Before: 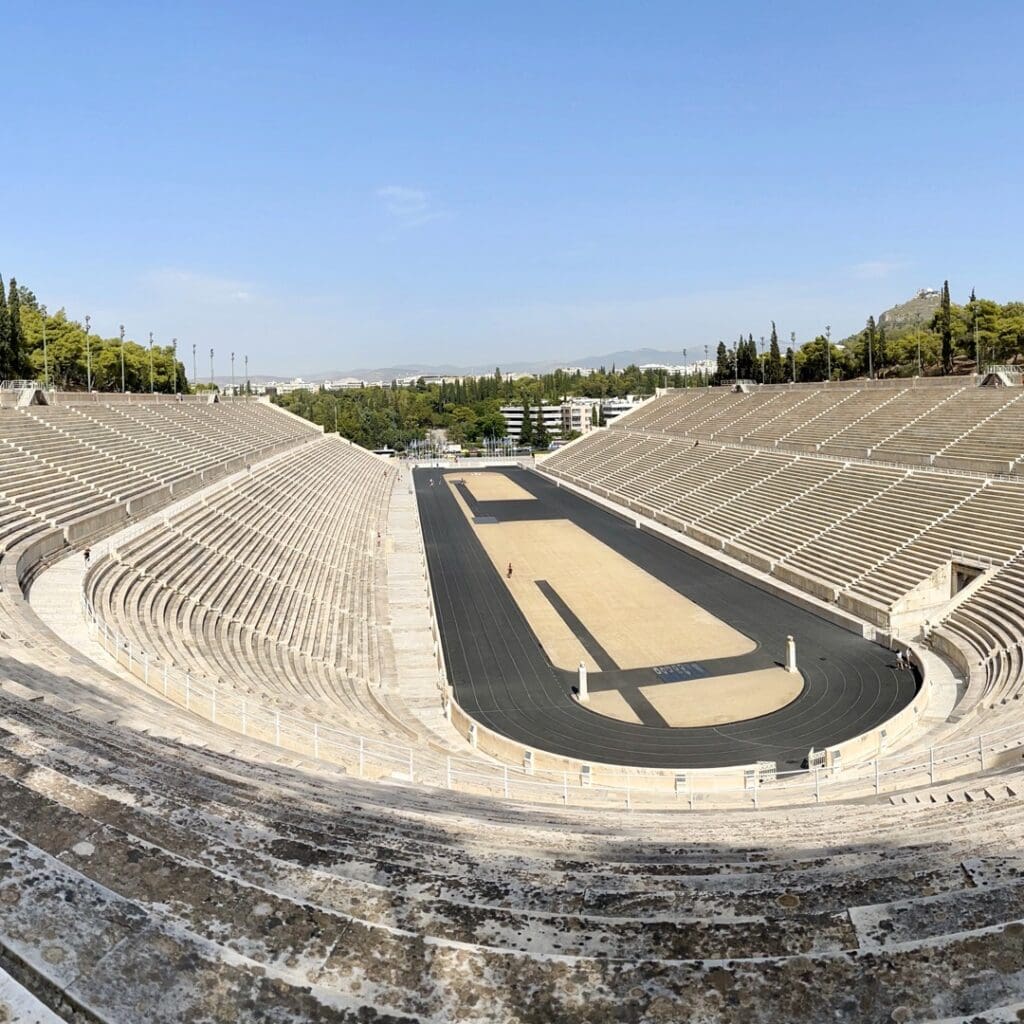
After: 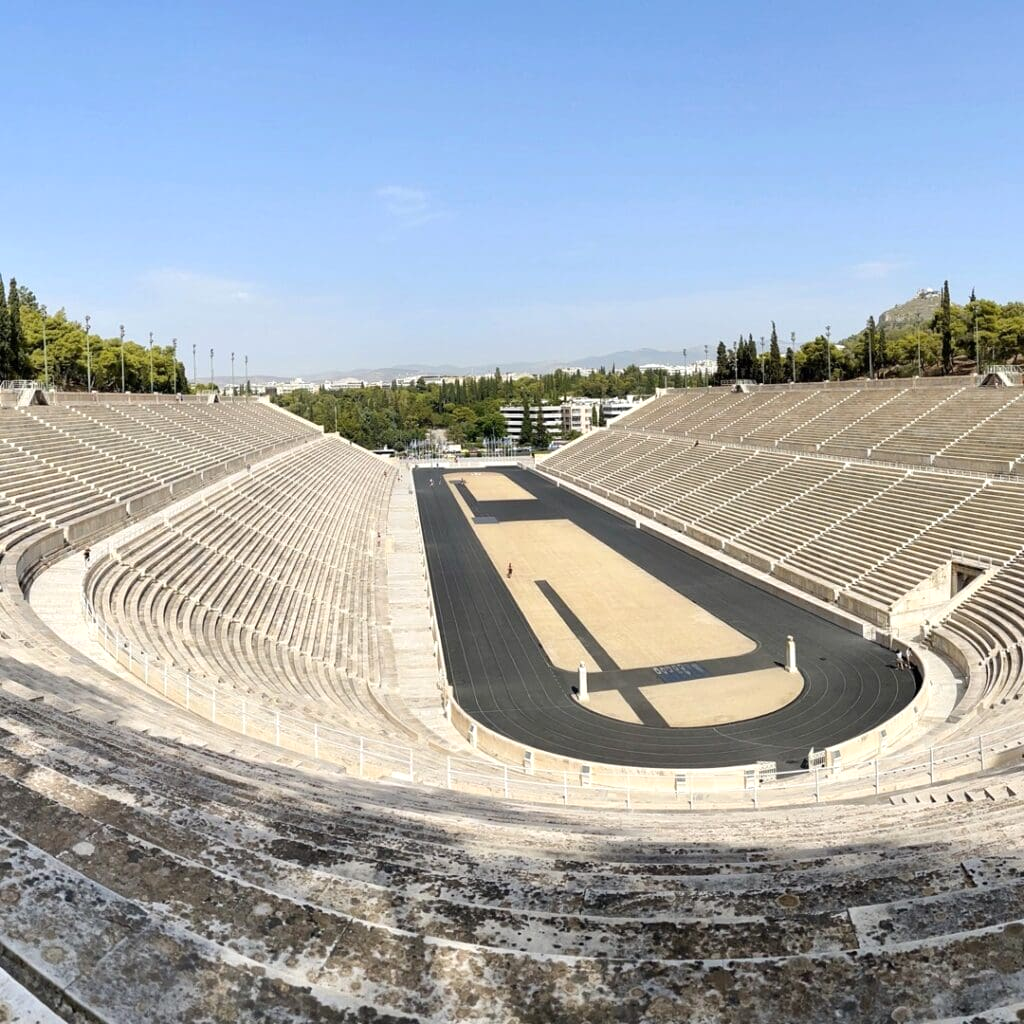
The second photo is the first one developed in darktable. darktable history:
exposure: exposure 0.128 EV, compensate highlight preservation false
tone equalizer: on, module defaults
